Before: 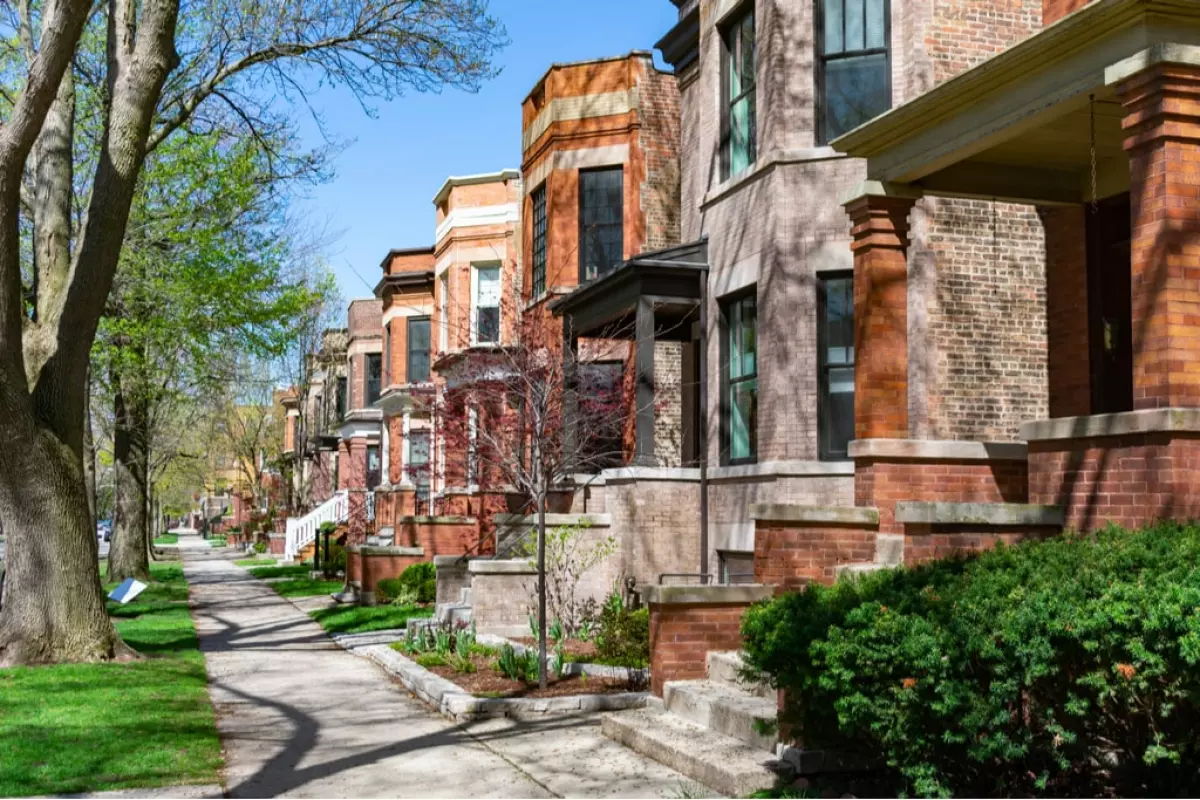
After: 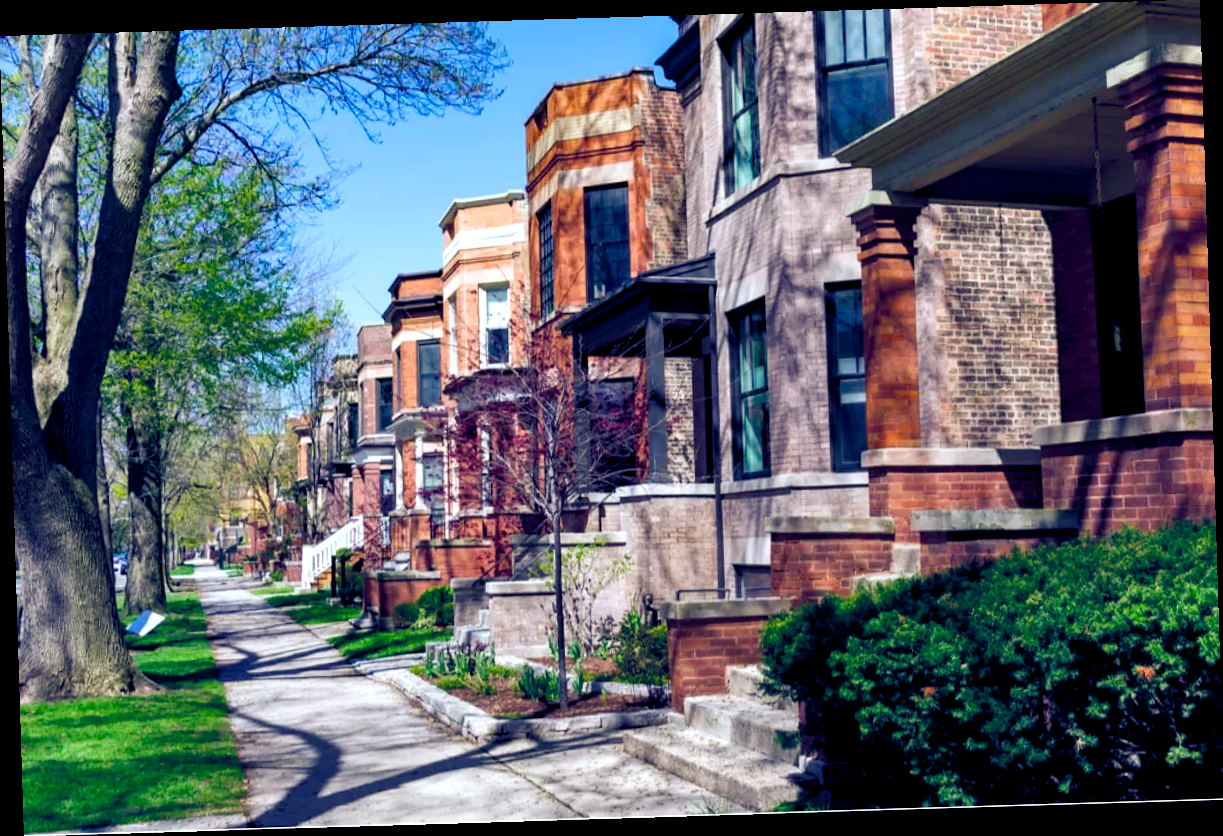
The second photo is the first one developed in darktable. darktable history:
color balance rgb: shadows lift › luminance -41.13%, shadows lift › chroma 14.13%, shadows lift › hue 260°, power › luminance -3.76%, power › chroma 0.56%, power › hue 40.37°, highlights gain › luminance 16.81%, highlights gain › chroma 2.94%, highlights gain › hue 260°, global offset › luminance -0.29%, global offset › chroma 0.31%, global offset › hue 260°, perceptual saturation grading › global saturation 20%, perceptual saturation grading › highlights -13.92%, perceptual saturation grading › shadows 50%
rotate and perspective: rotation -1.75°, automatic cropping off
